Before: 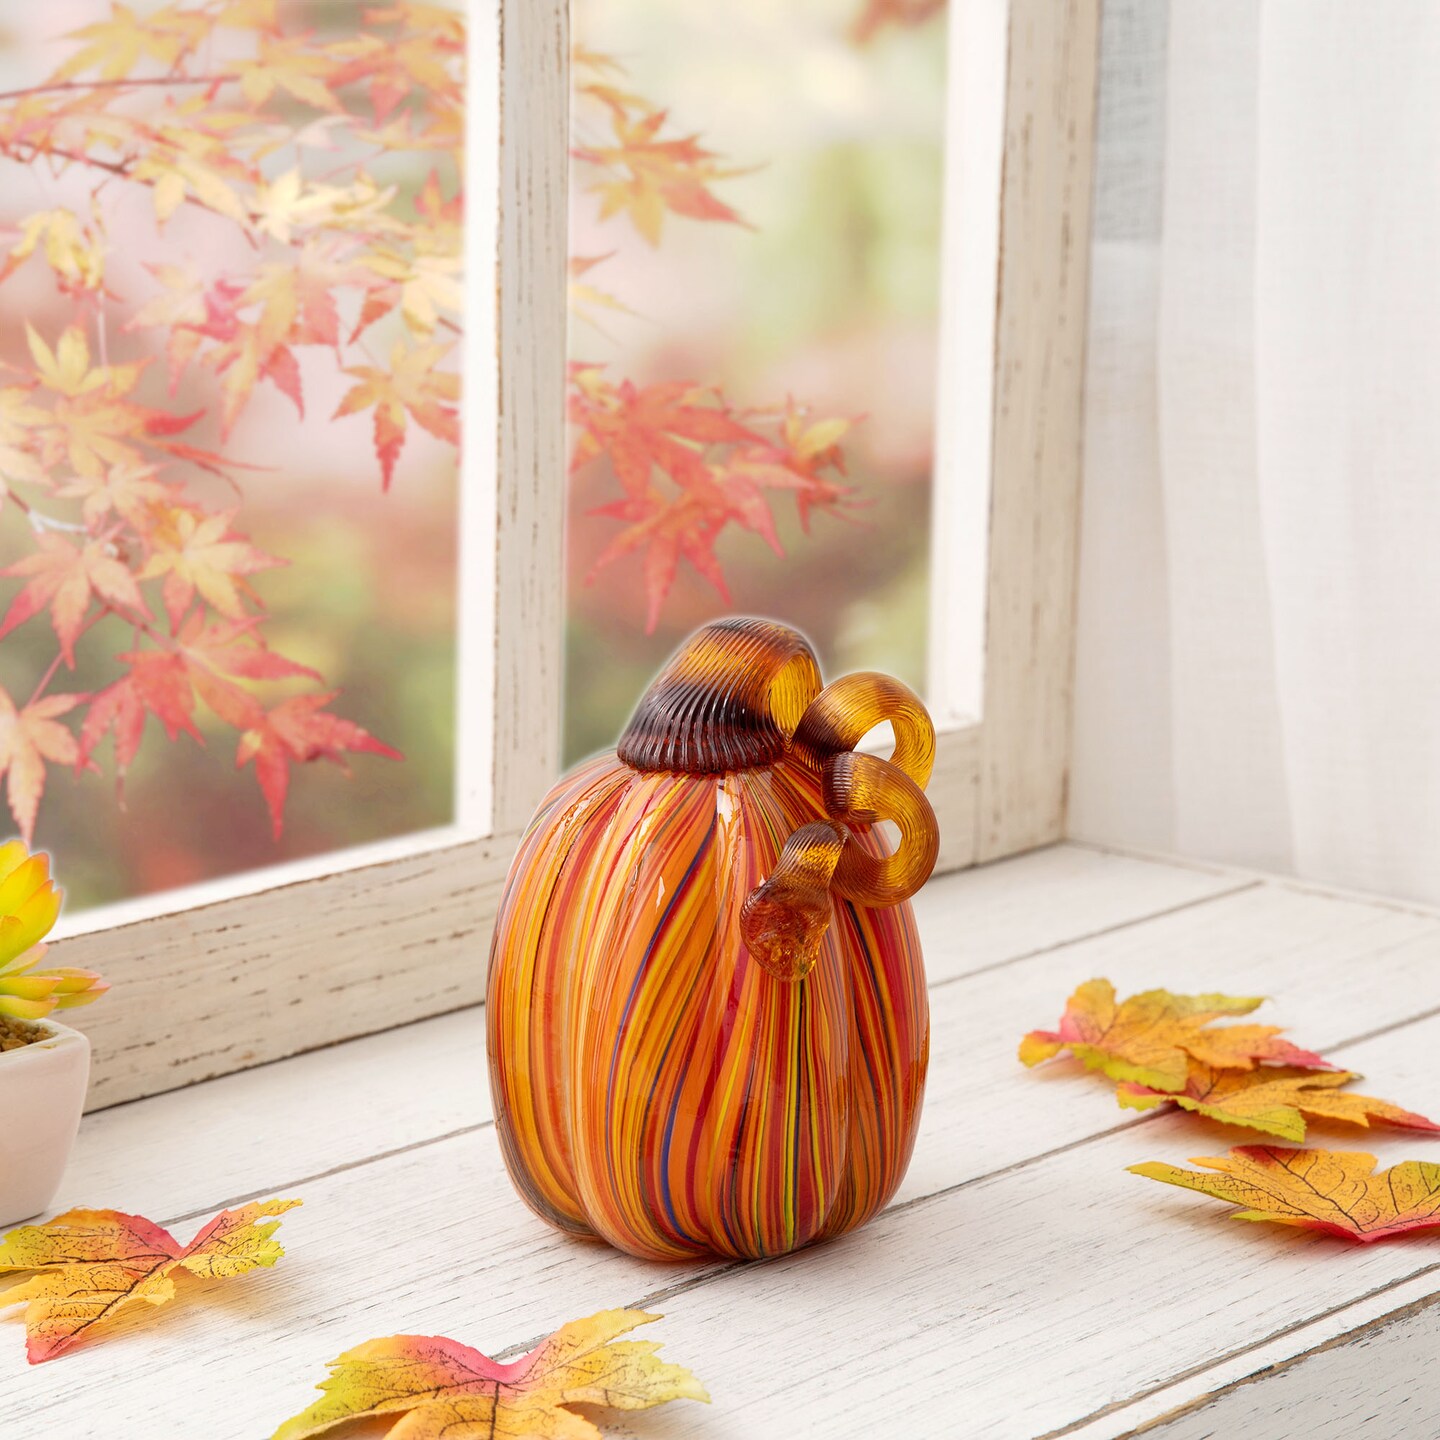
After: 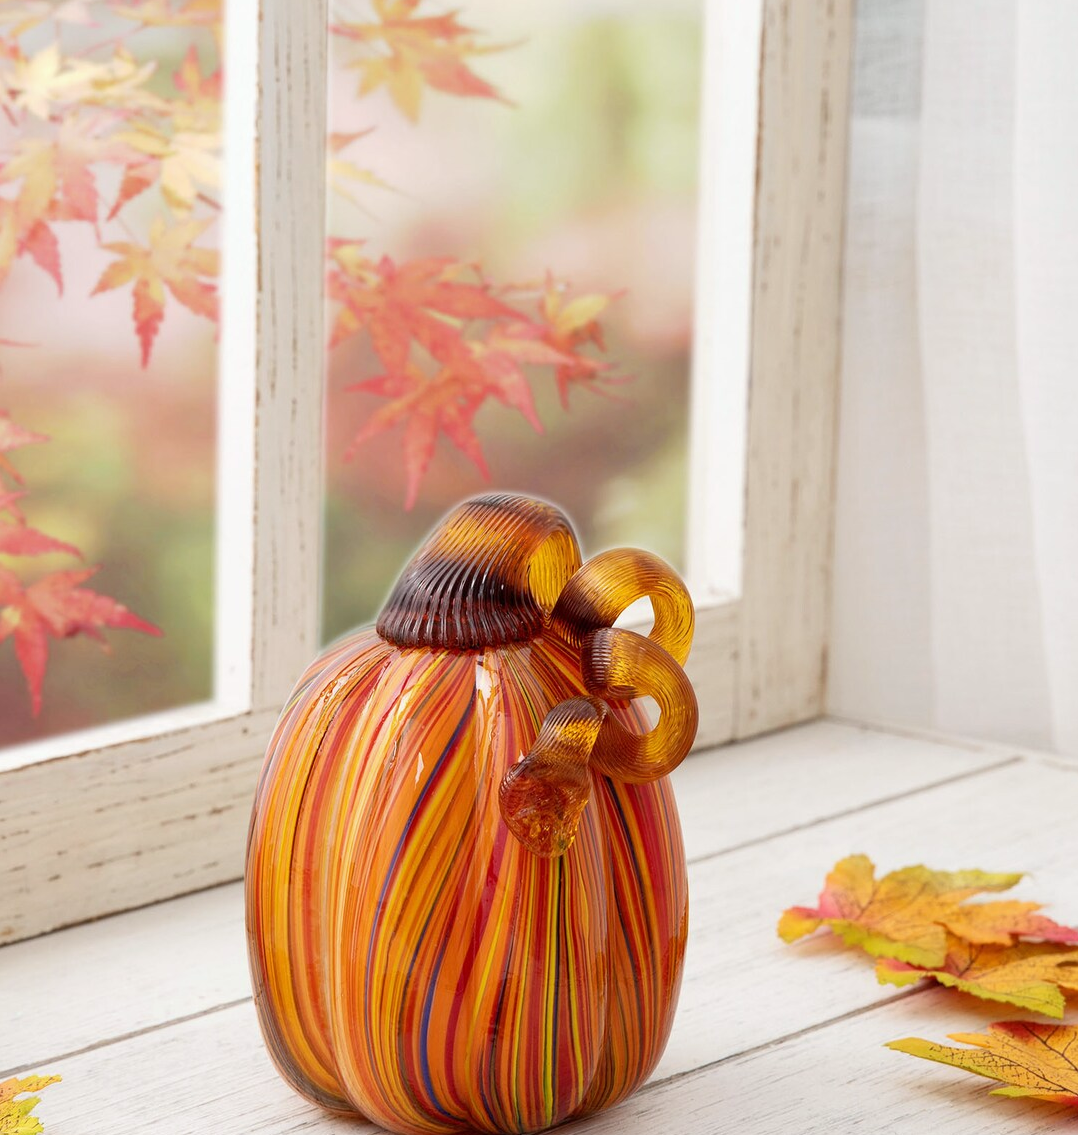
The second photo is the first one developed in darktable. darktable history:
crop: left 16.768%, top 8.653%, right 8.362%, bottom 12.485%
white balance: red 0.986, blue 1.01
